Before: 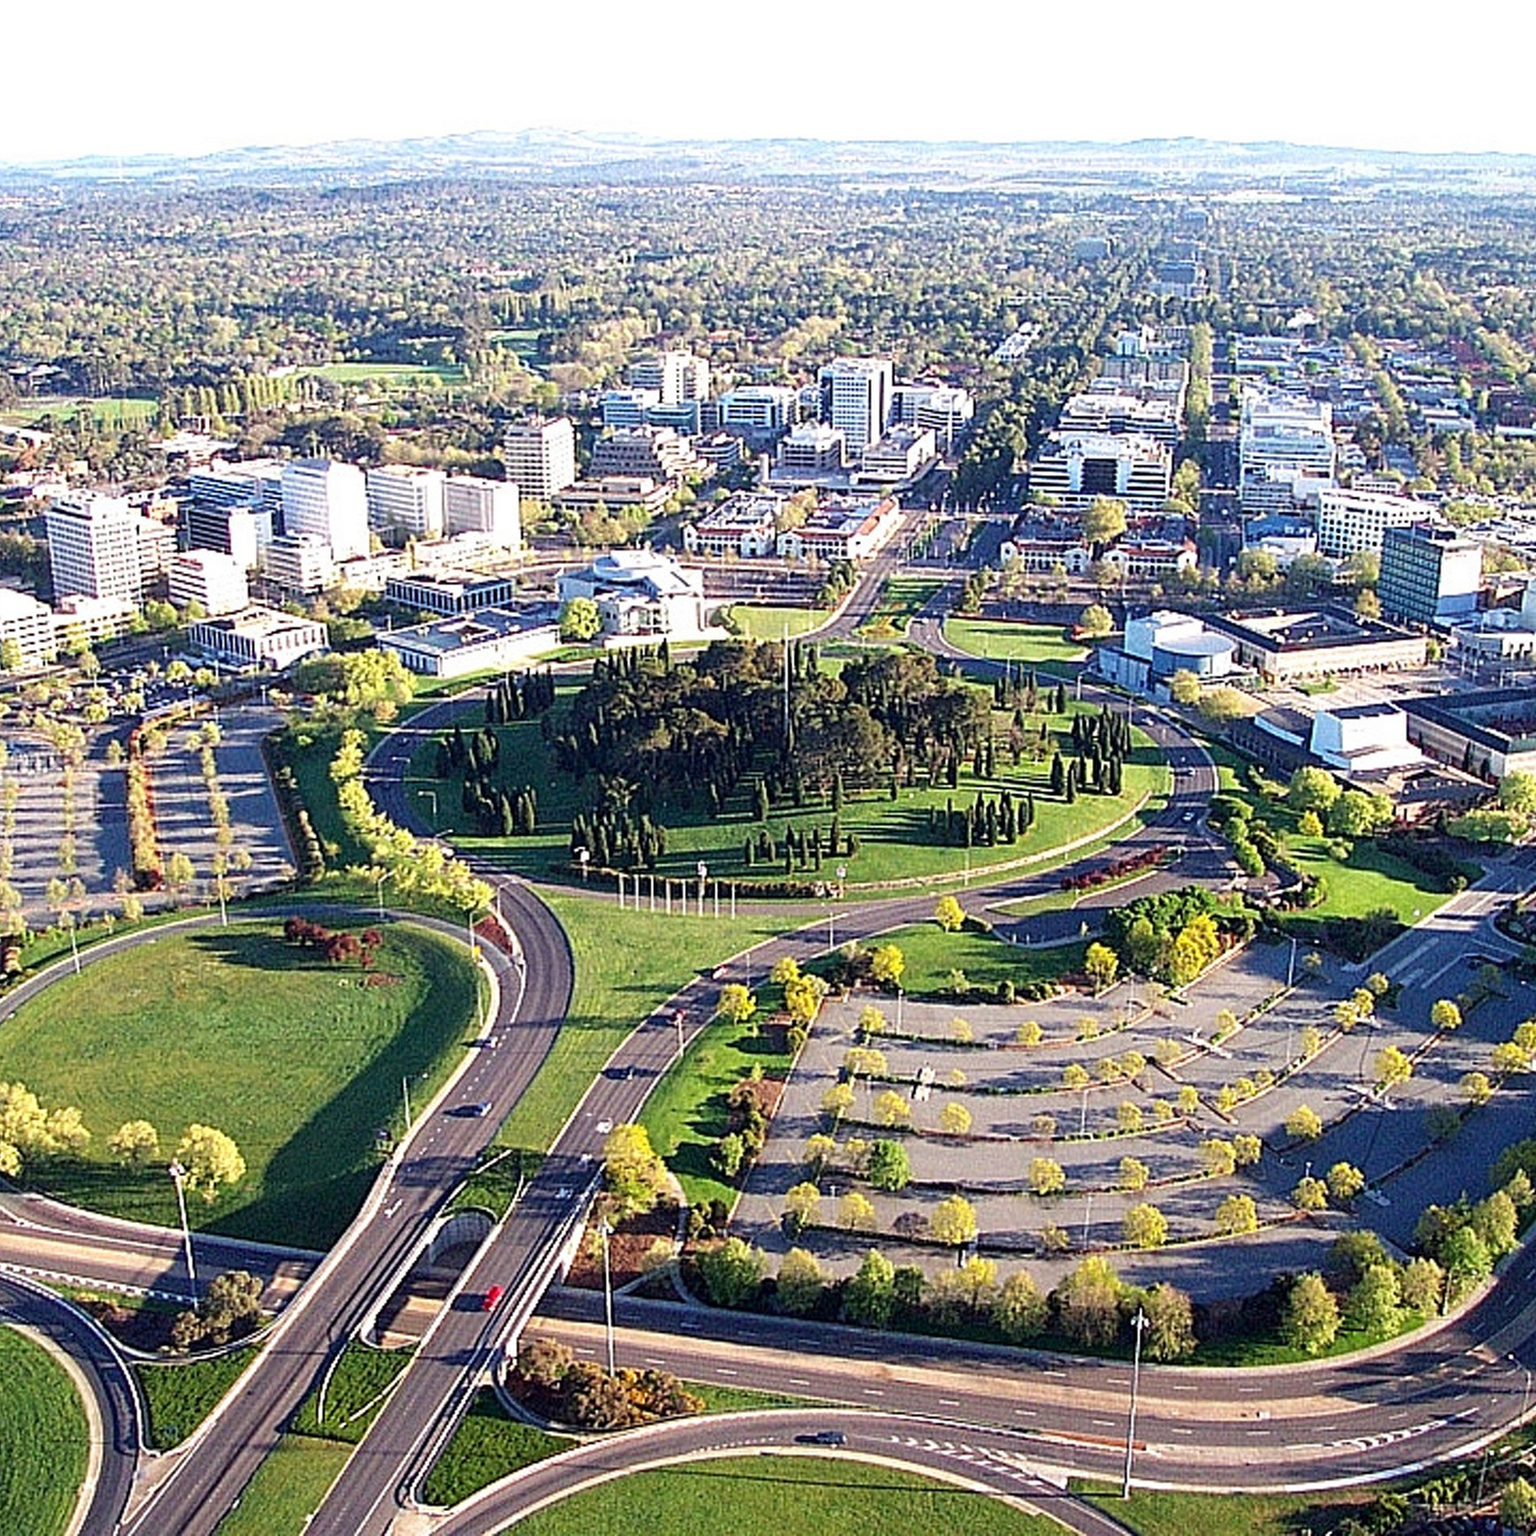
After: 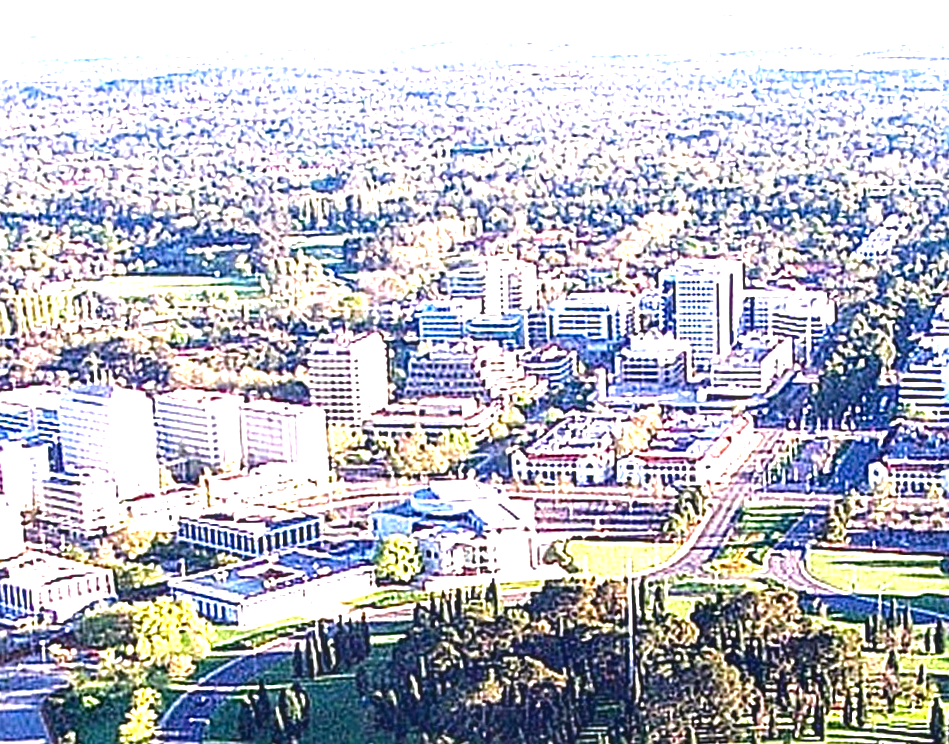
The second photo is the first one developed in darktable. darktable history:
exposure: exposure 1.16 EV, compensate exposure bias true, compensate highlight preservation false
crop: left 15.306%, top 9.065%, right 30.789%, bottom 48.638%
contrast brightness saturation: contrast 0.07, brightness -0.14, saturation 0.11
sharpen: on, module defaults
local contrast: on, module defaults
white balance: red 1.05, blue 1.072
rotate and perspective: rotation -1.17°, automatic cropping off
